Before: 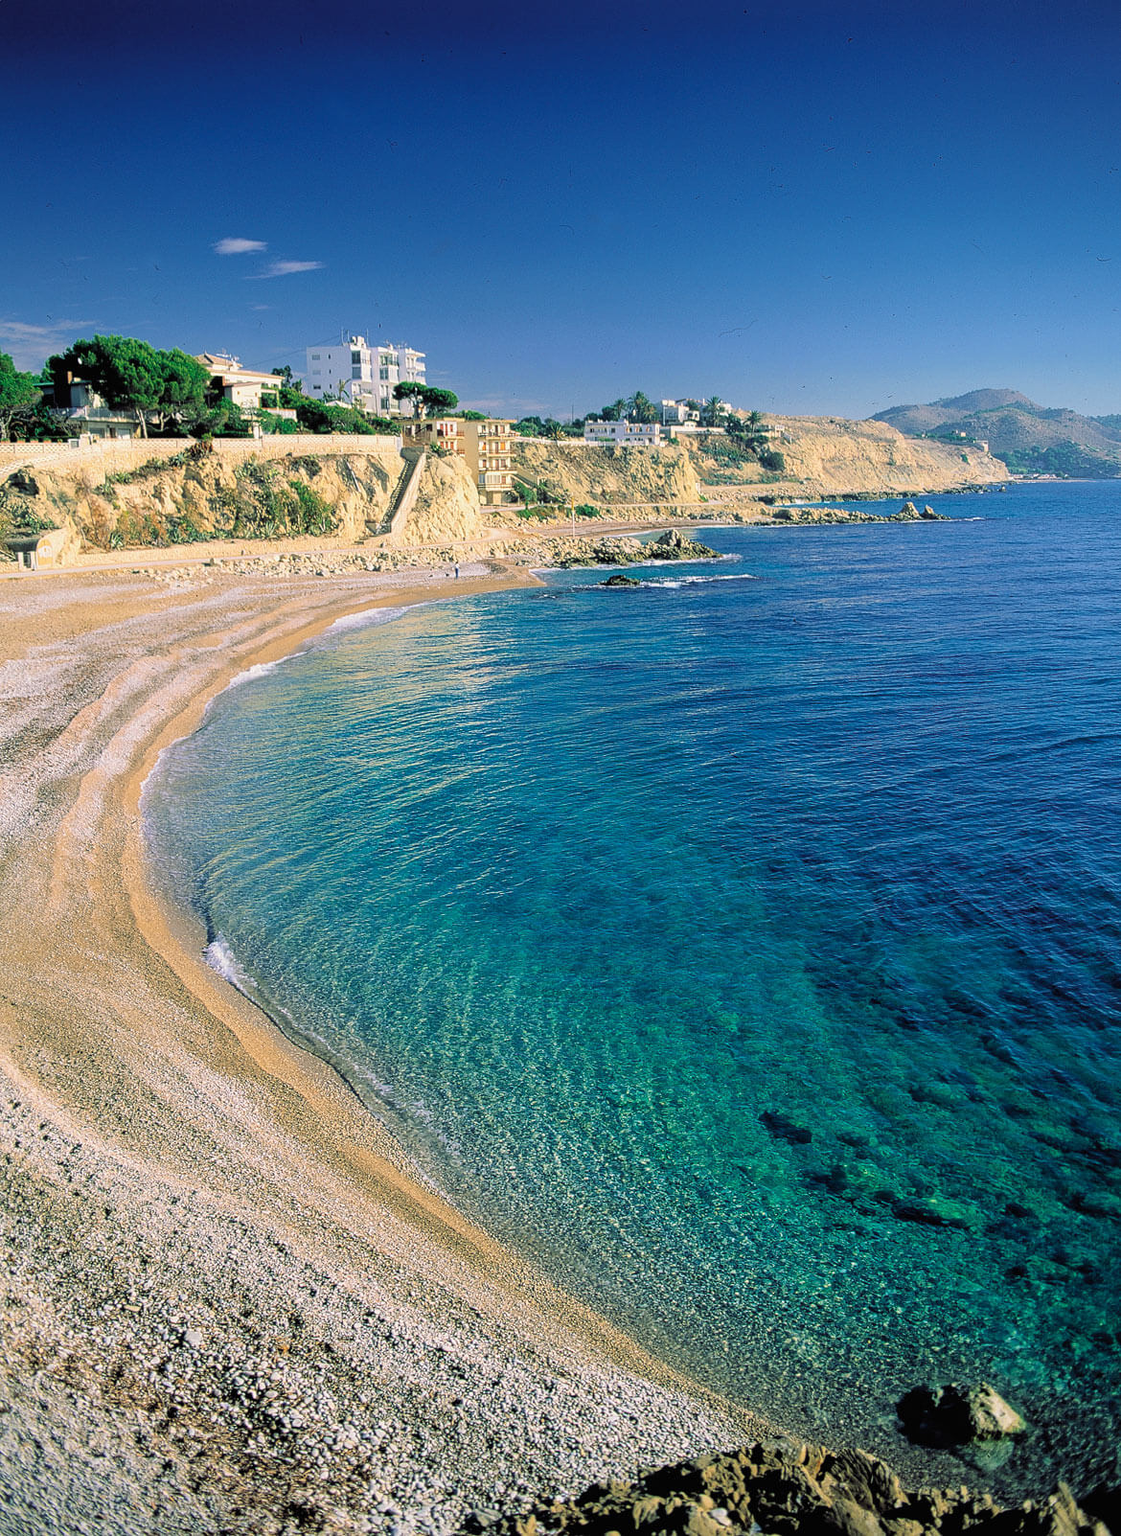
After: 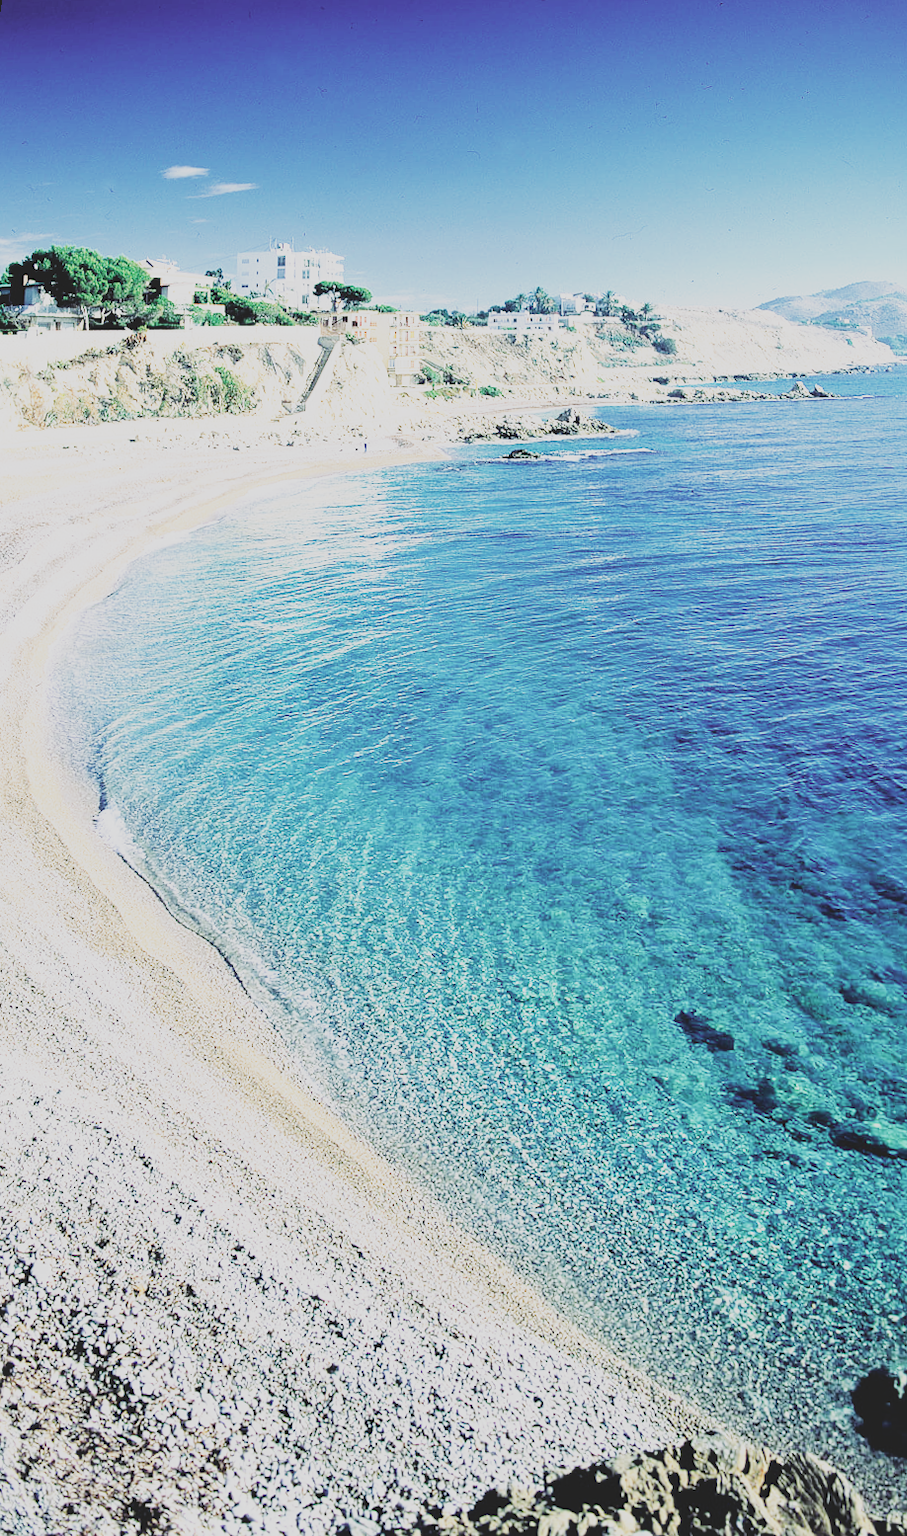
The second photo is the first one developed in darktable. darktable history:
base curve: curves: ch0 [(0, 0) (0.007, 0.004) (0.027, 0.03) (0.046, 0.07) (0.207, 0.54) (0.442, 0.872) (0.673, 0.972) (1, 1)], preserve colors none
contrast brightness saturation: contrast -0.26, saturation -0.43
crop and rotate: right 5.167%
rotate and perspective: rotation 0.72°, lens shift (vertical) -0.352, lens shift (horizontal) -0.051, crop left 0.152, crop right 0.859, crop top 0.019, crop bottom 0.964
color calibration: illuminant as shot in camera, x 0.37, y 0.382, temperature 4313.32 K
exposure: exposure 0.566 EV, compensate highlight preservation false
